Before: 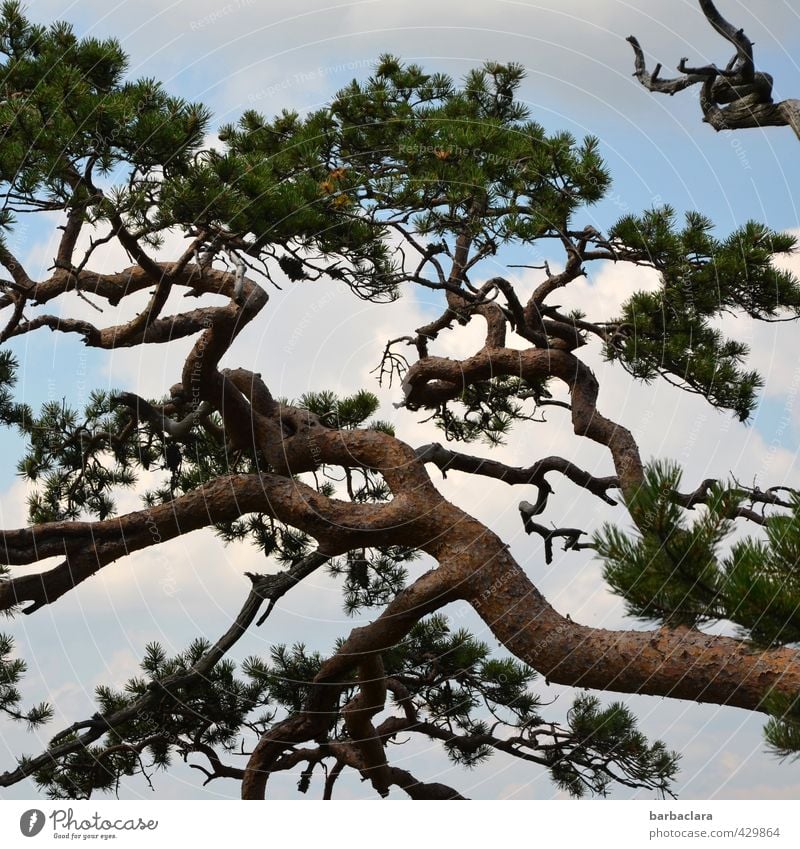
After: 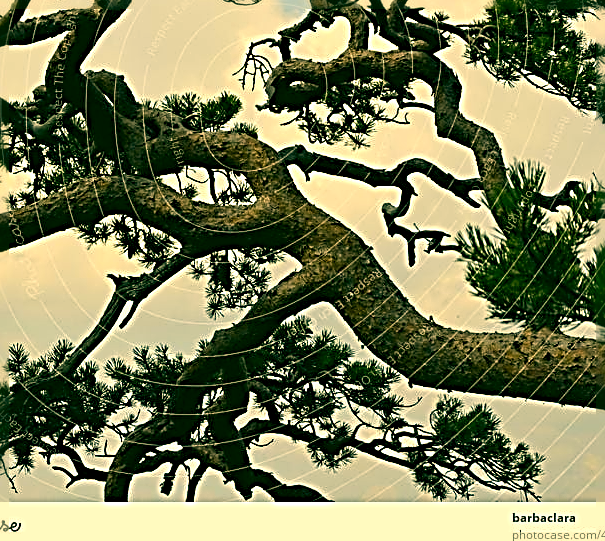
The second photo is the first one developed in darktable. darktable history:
crop and rotate: left 17.215%, top 35.195%, right 7.061%, bottom 1.008%
sharpen: radius 3.203, amount 1.723
color correction: highlights a* 5.68, highlights b* 32.79, shadows a* -26.44, shadows b* 3.99
